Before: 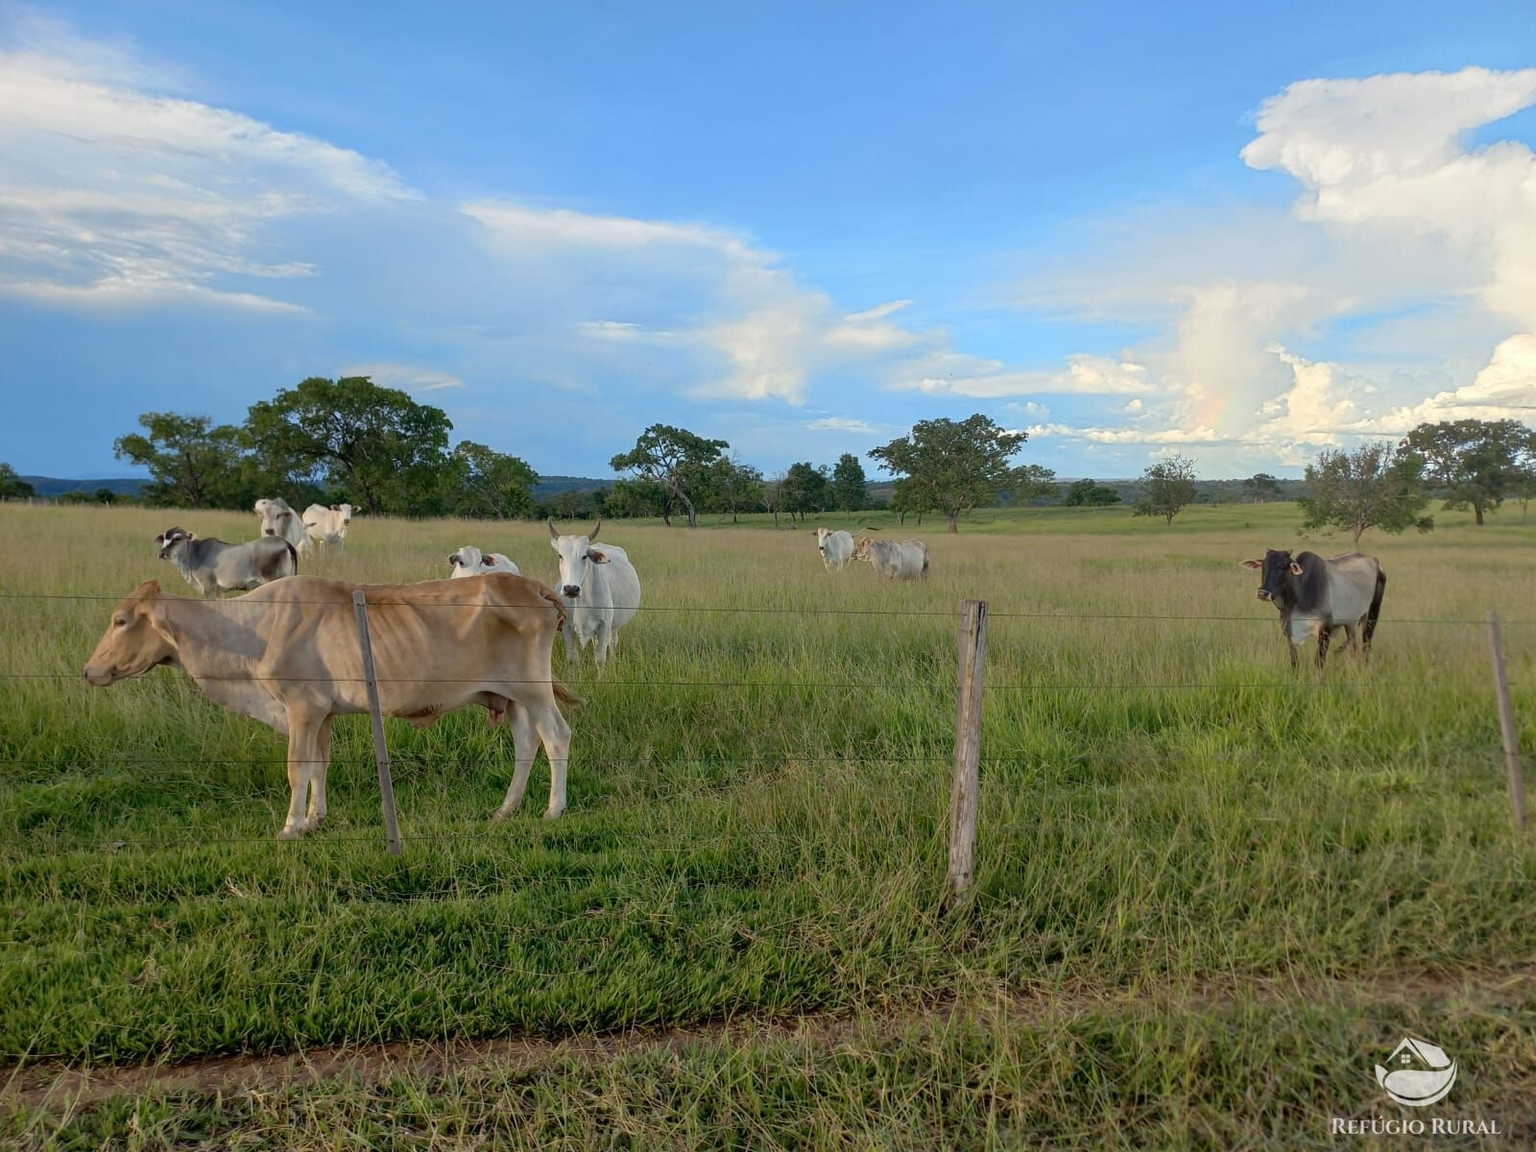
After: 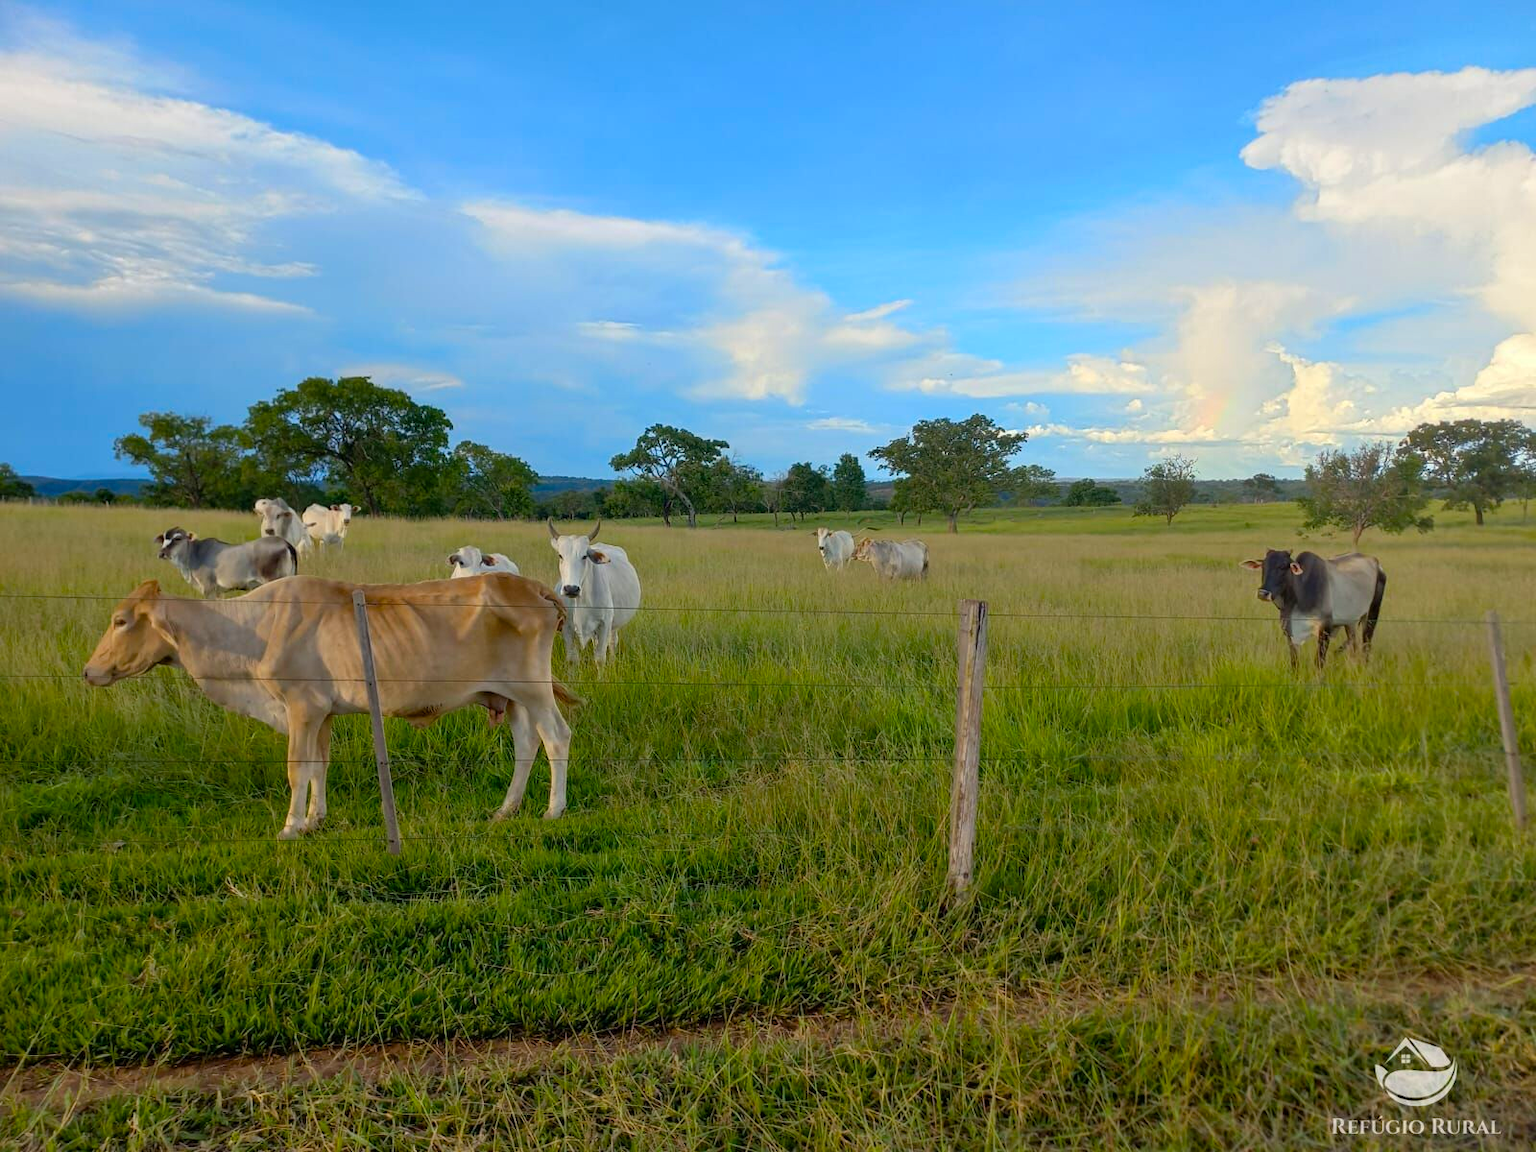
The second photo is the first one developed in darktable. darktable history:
color balance rgb: perceptual saturation grading › global saturation 43.1%
exposure: compensate highlight preservation false
